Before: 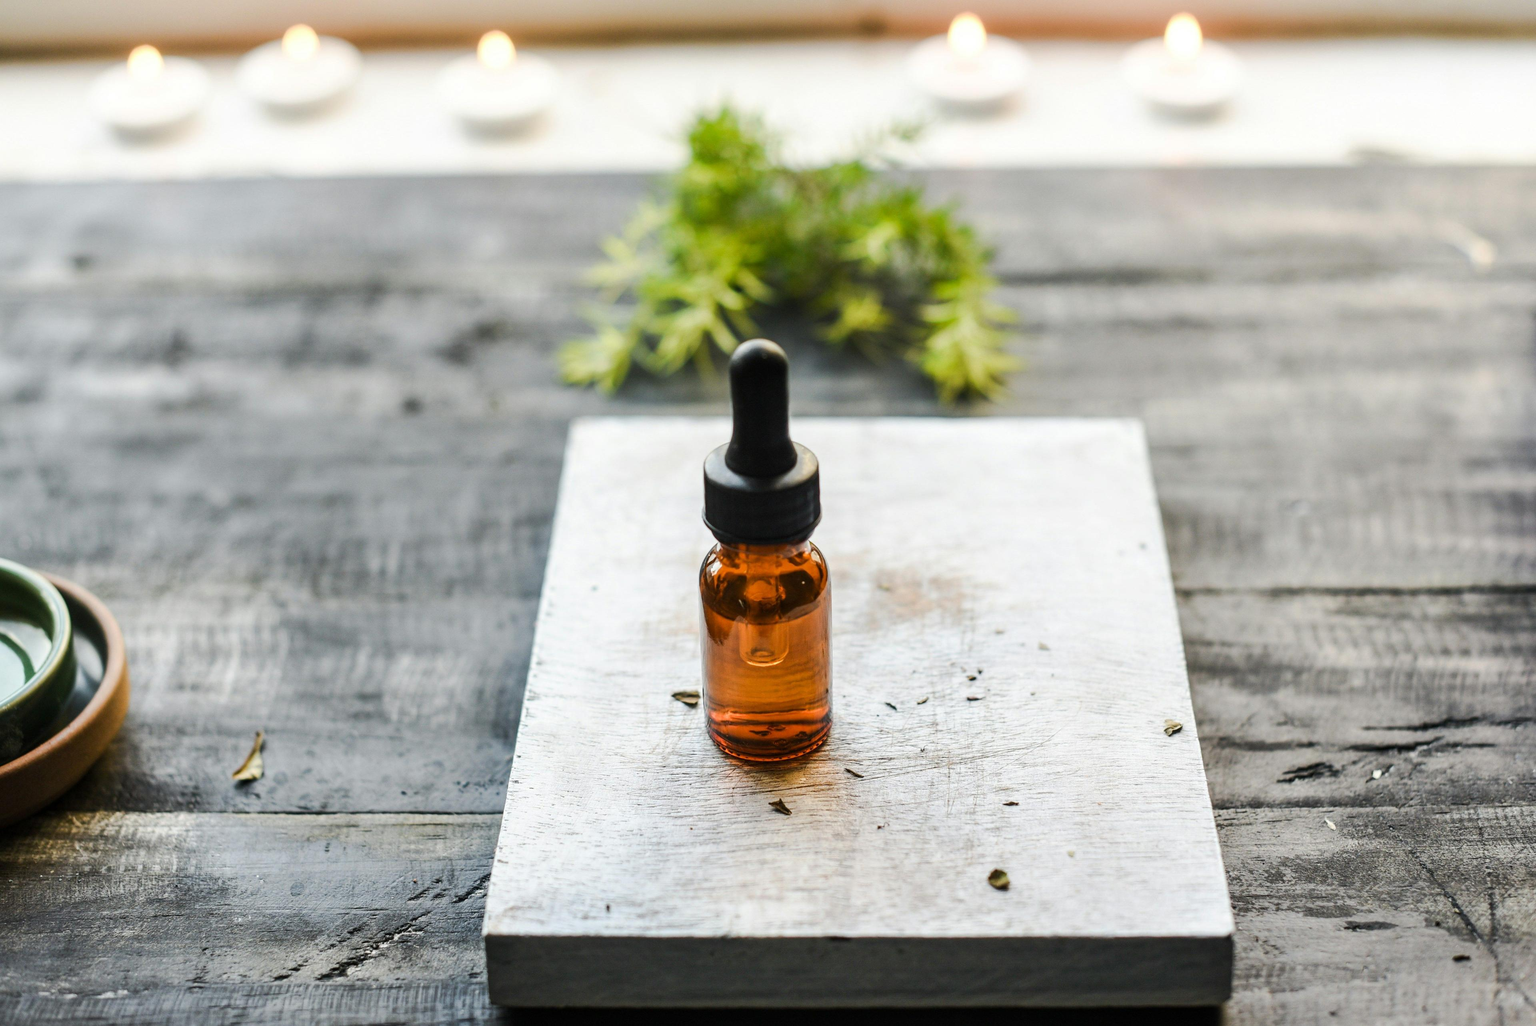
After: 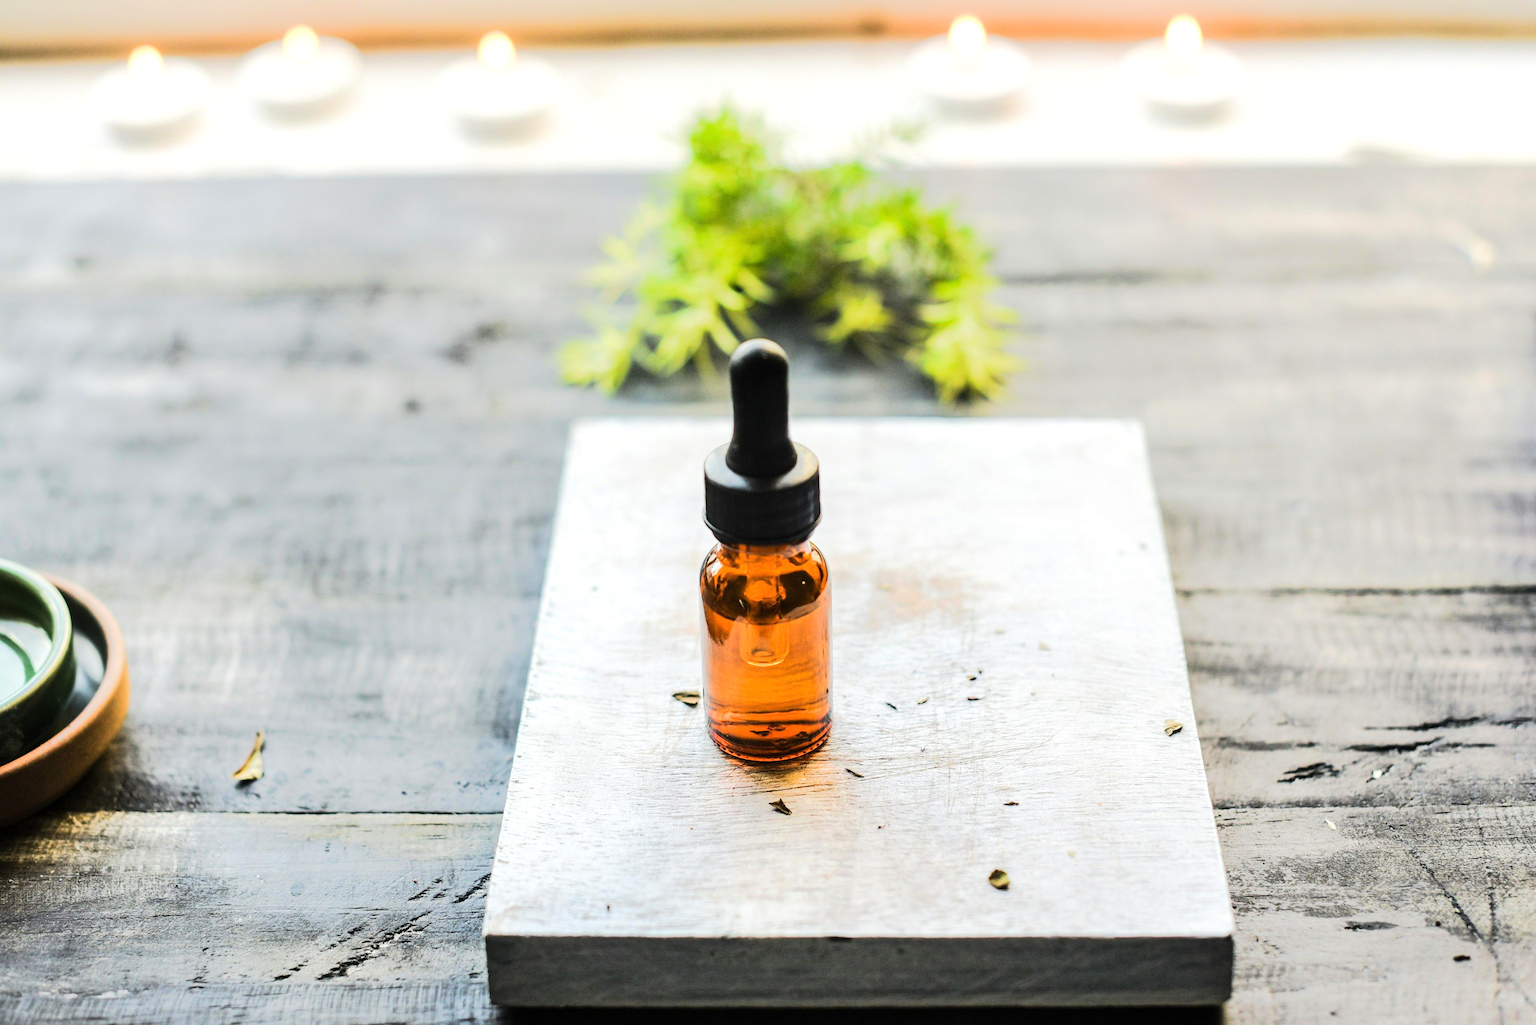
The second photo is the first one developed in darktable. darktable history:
tone equalizer: -7 EV 0.143 EV, -6 EV 0.637 EV, -5 EV 1.12 EV, -4 EV 1.36 EV, -3 EV 1.17 EV, -2 EV 0.6 EV, -1 EV 0.145 EV, edges refinement/feathering 500, mask exposure compensation -1.57 EV, preserve details no
